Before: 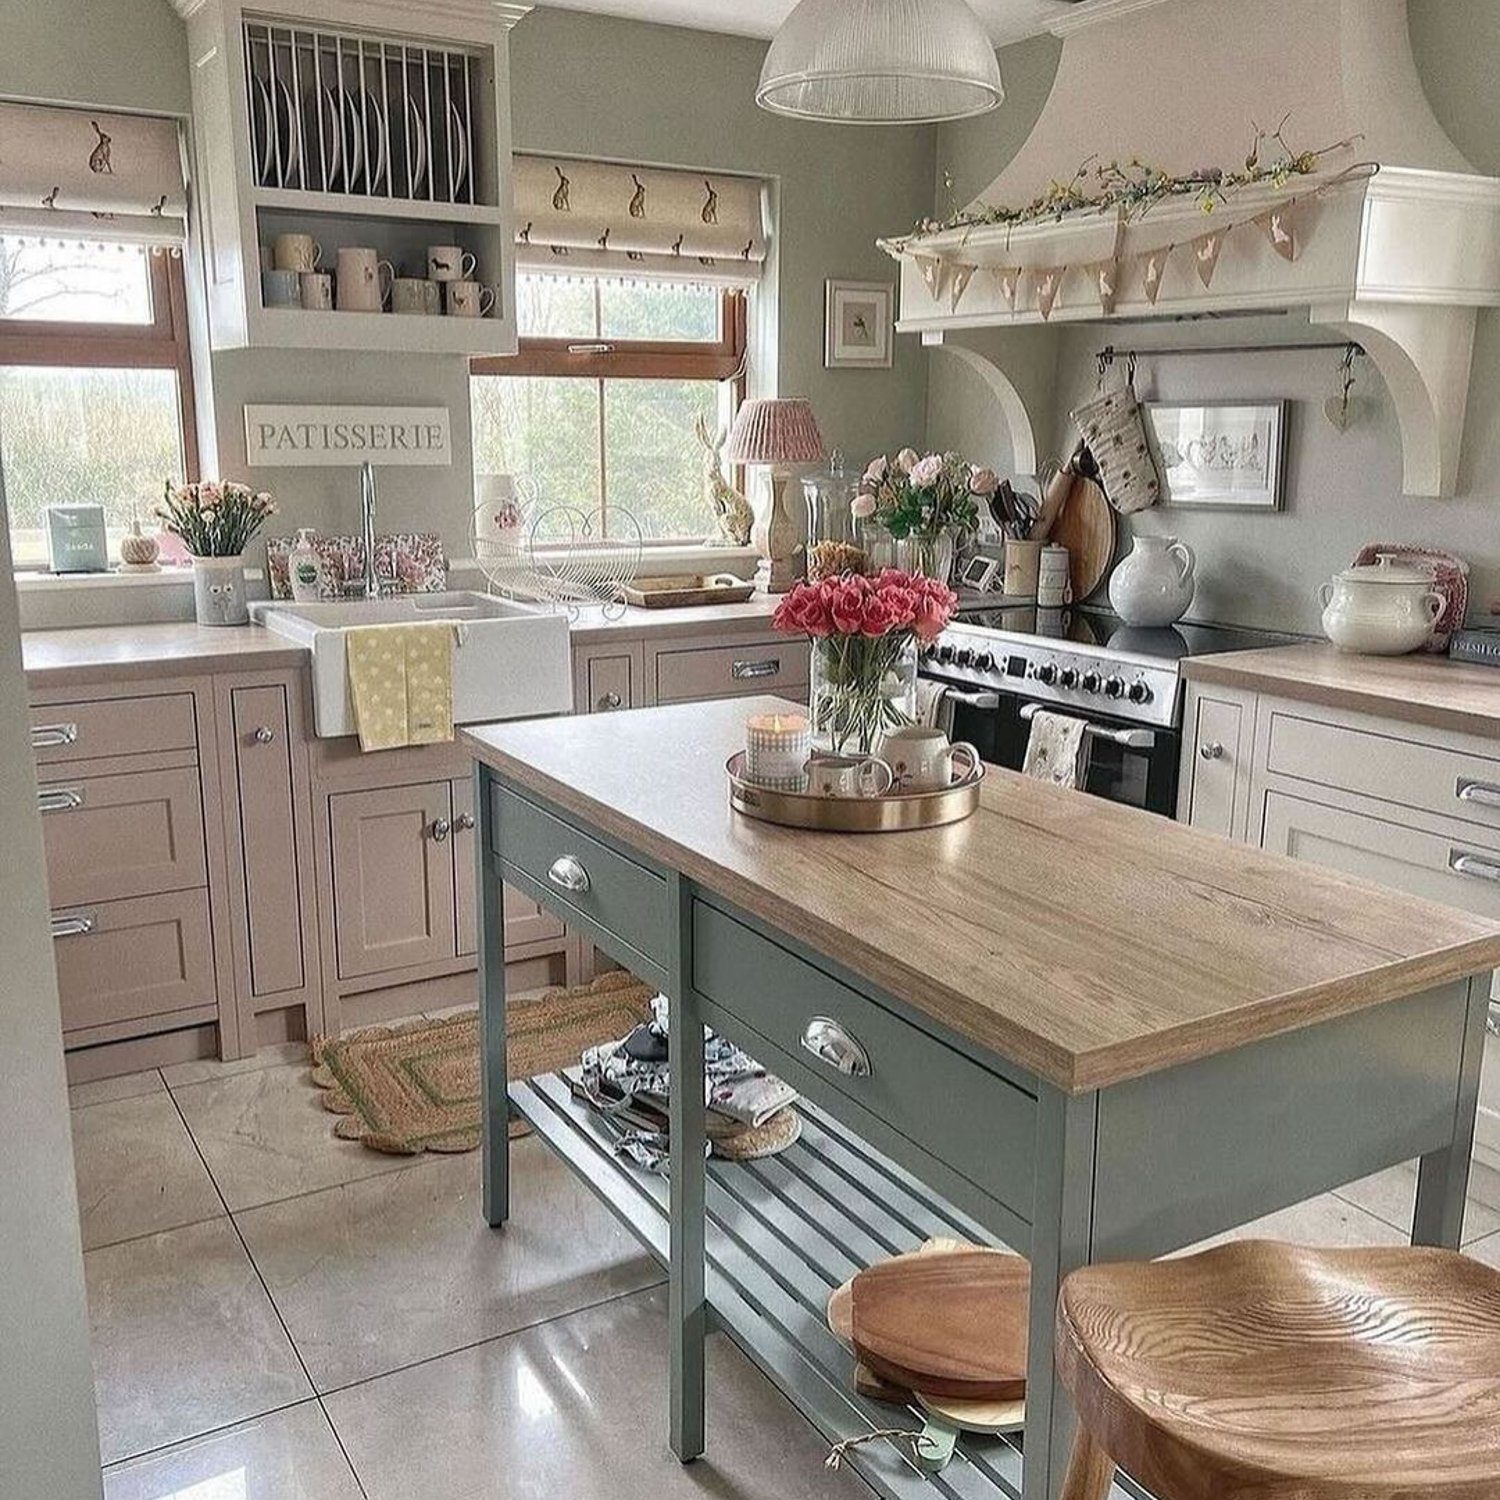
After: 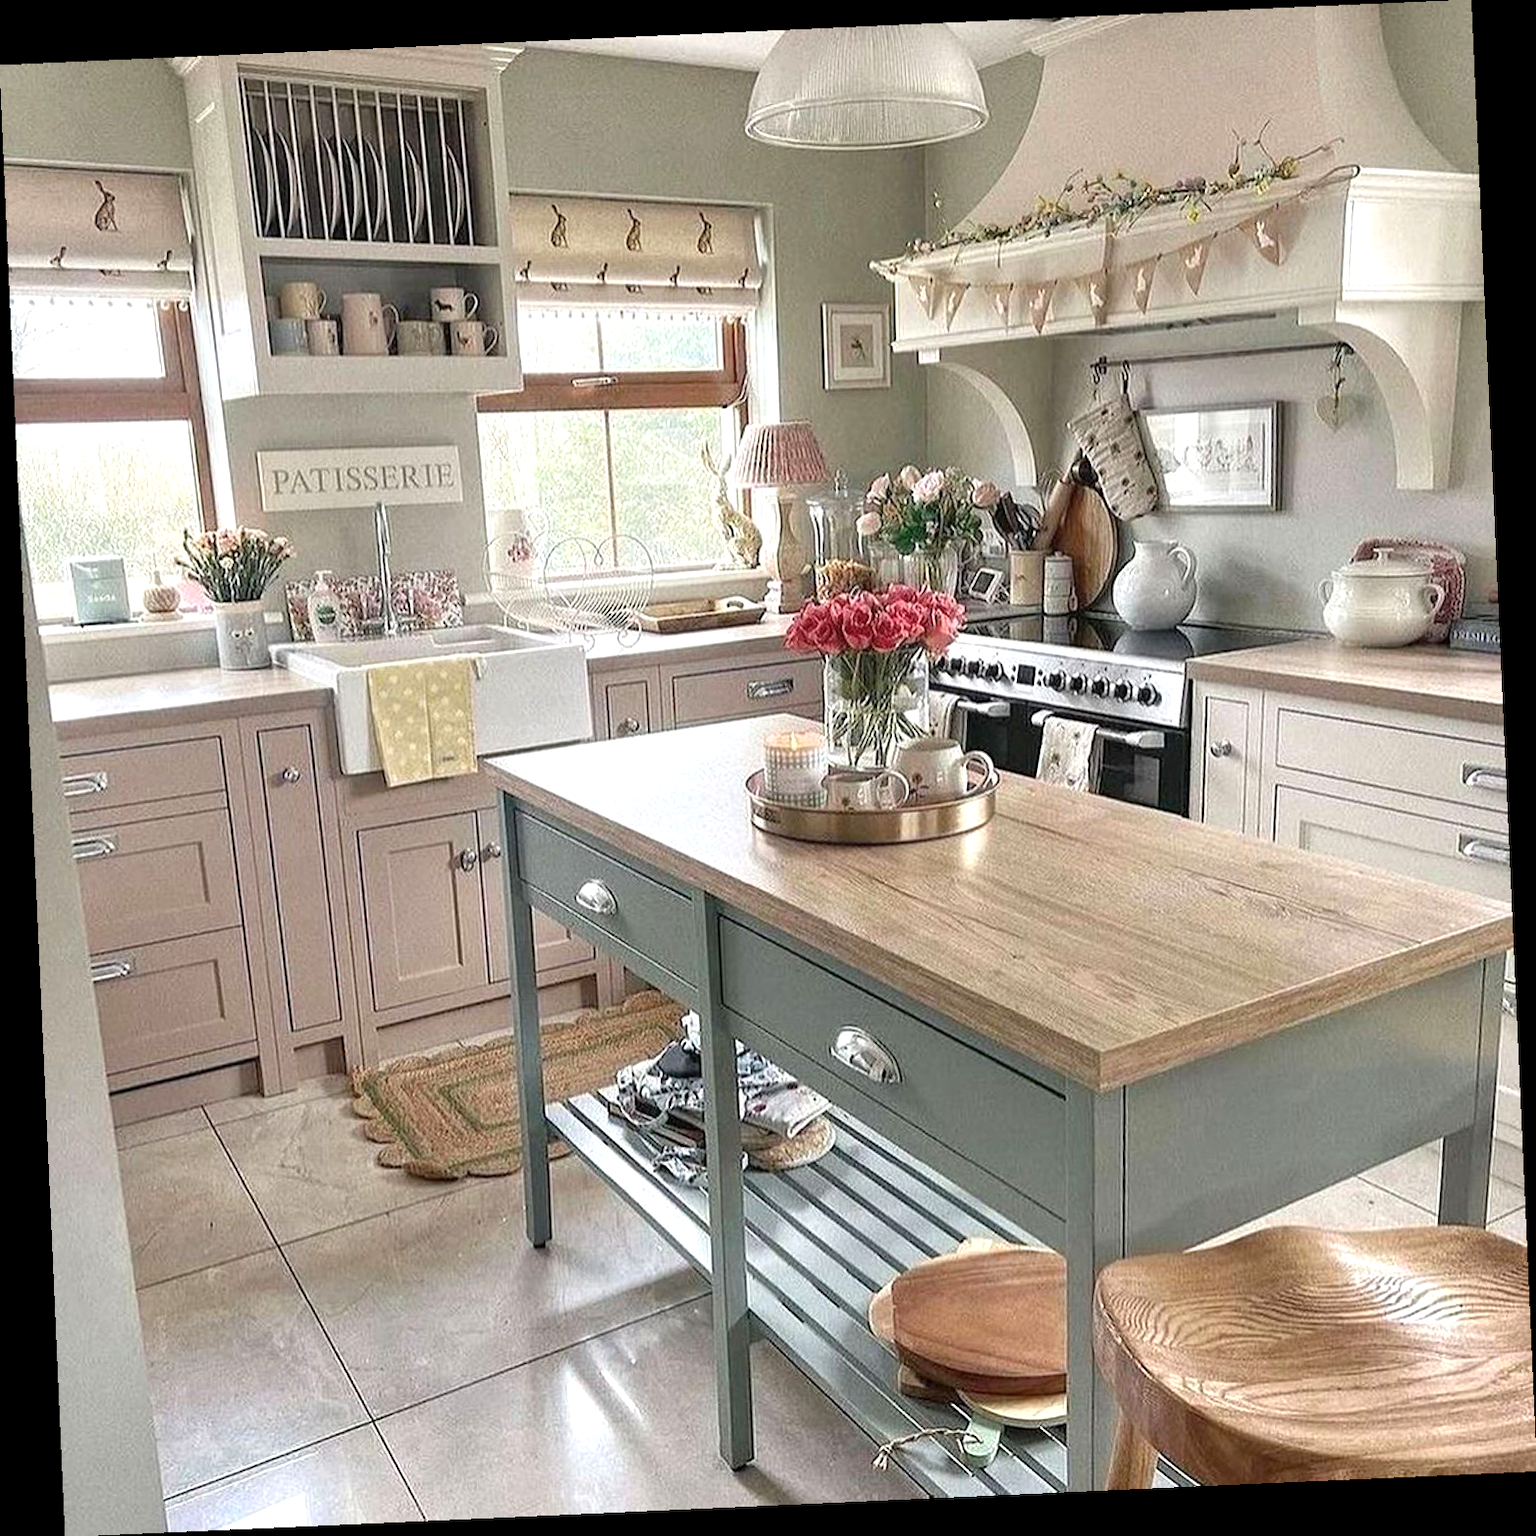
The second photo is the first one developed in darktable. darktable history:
rotate and perspective: rotation -2.56°, automatic cropping off
exposure: black level correction 0.001, exposure 0.5 EV, compensate exposure bias true, compensate highlight preservation false
